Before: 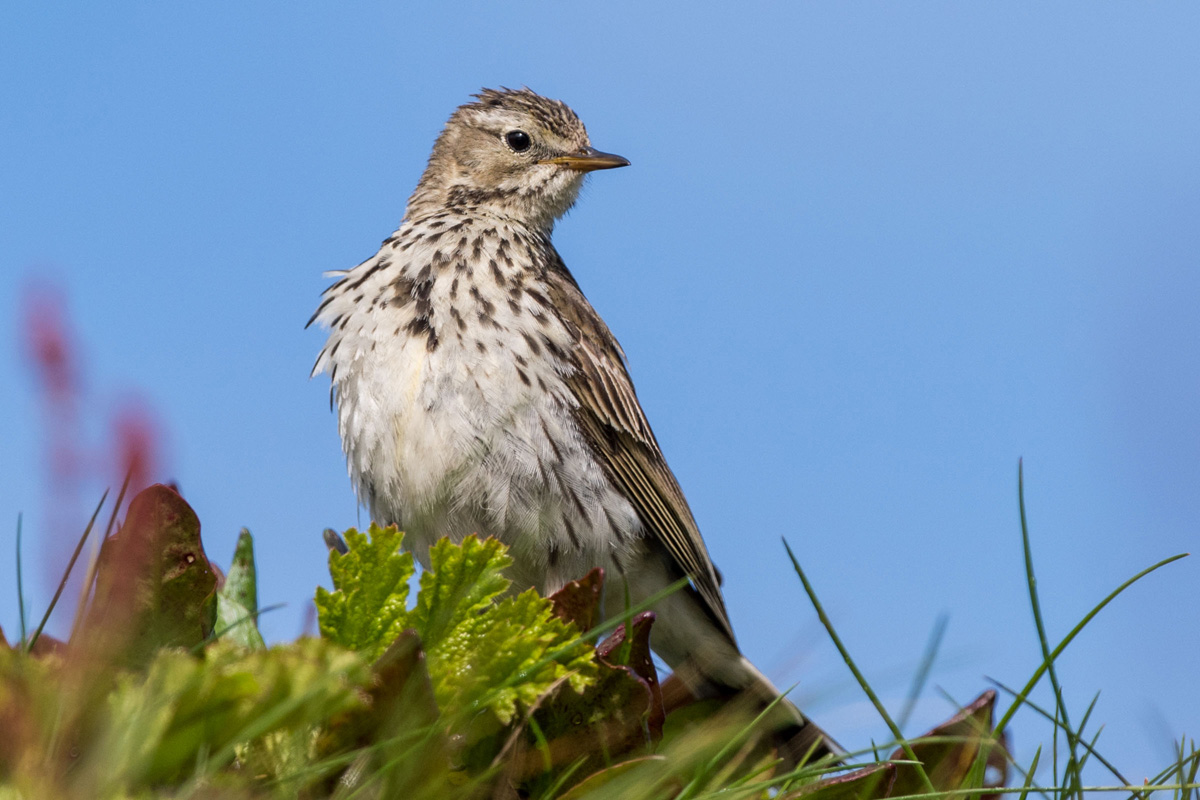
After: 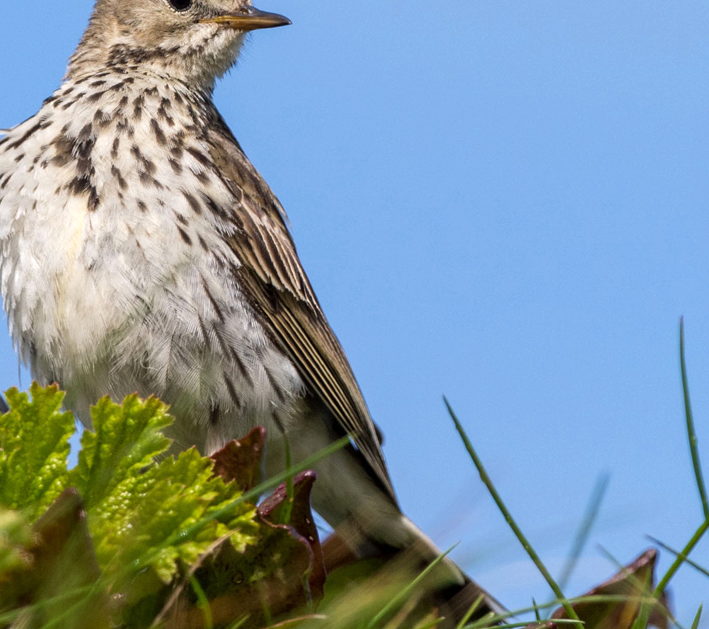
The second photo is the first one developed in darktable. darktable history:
crop and rotate: left 28.256%, top 17.734%, right 12.656%, bottom 3.573%
exposure: exposure 0.191 EV, compensate highlight preservation false
